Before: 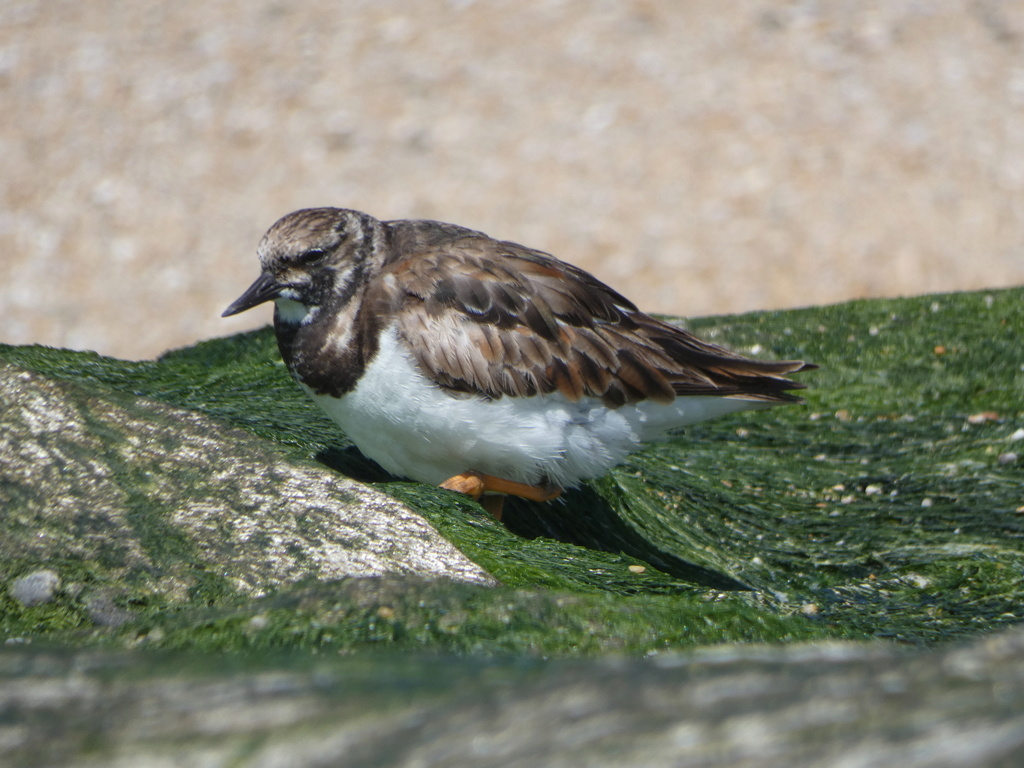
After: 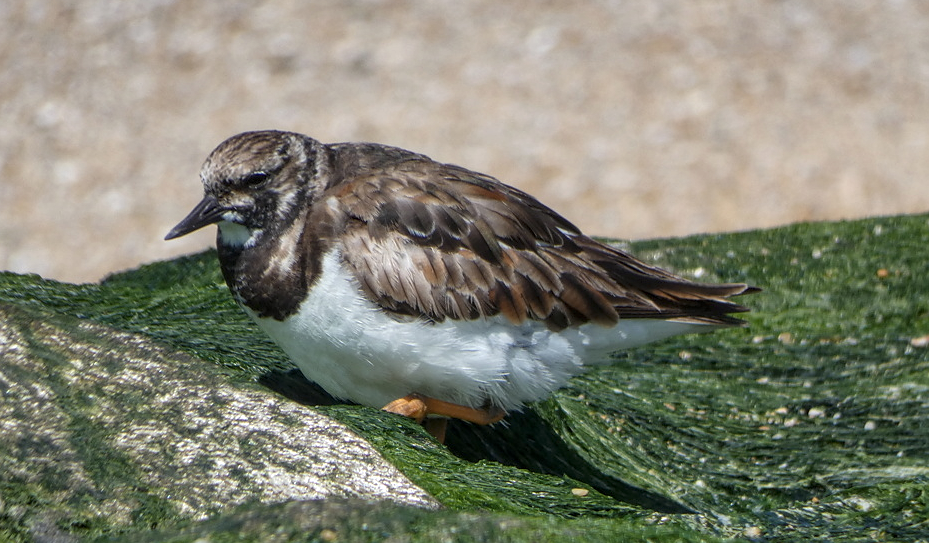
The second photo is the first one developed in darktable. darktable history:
crop: left 5.619%, top 10.043%, right 3.656%, bottom 19.138%
shadows and highlights: highlights color adjustment 0.581%, soften with gaussian
local contrast: on, module defaults
sharpen: radius 0.979, amount 0.606
